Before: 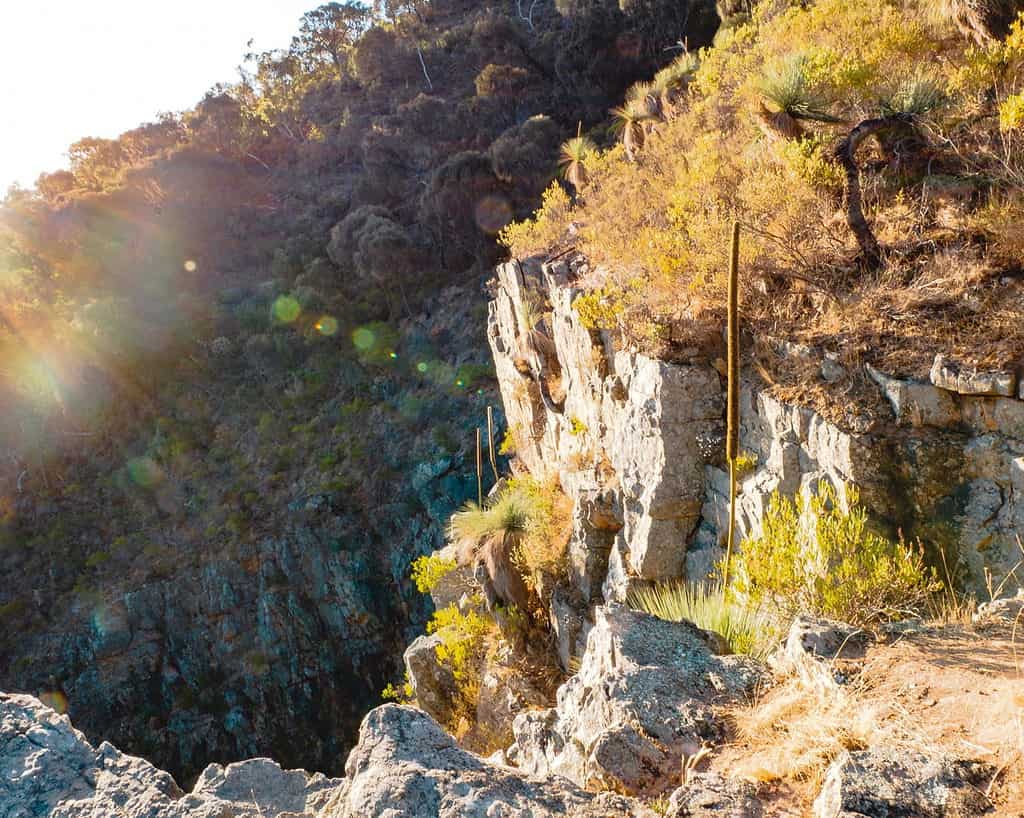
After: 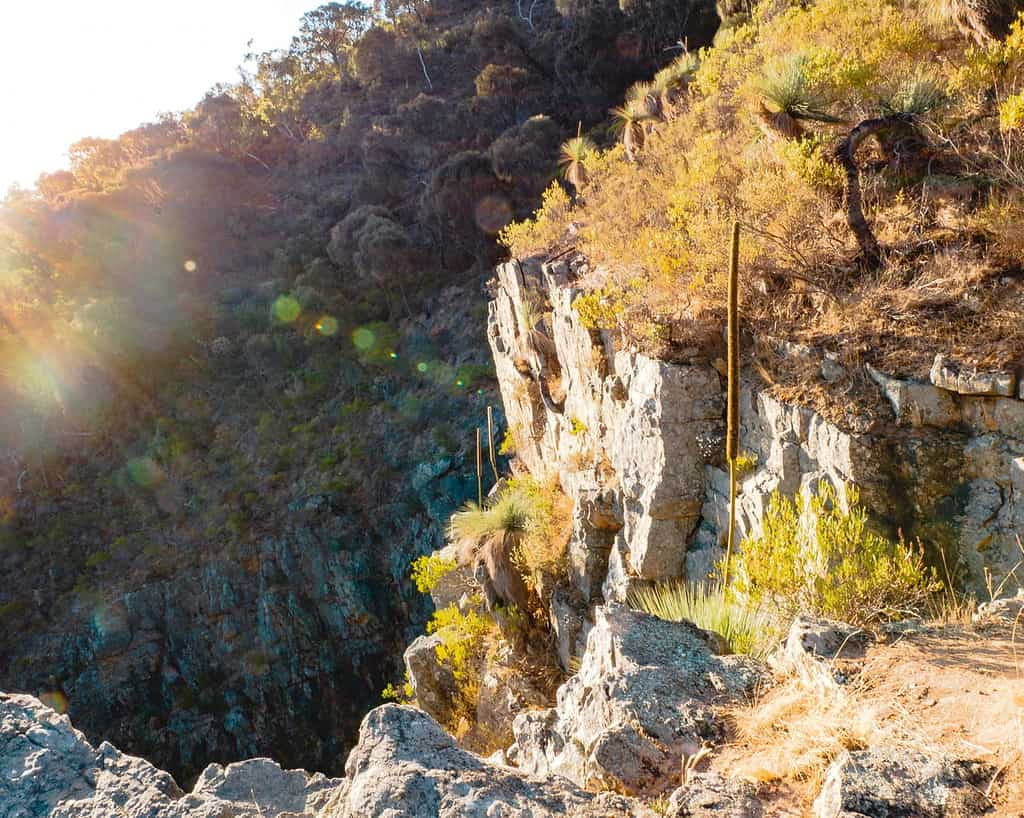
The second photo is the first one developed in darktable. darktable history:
shadows and highlights: shadows -25.79, highlights 50.61, soften with gaussian
